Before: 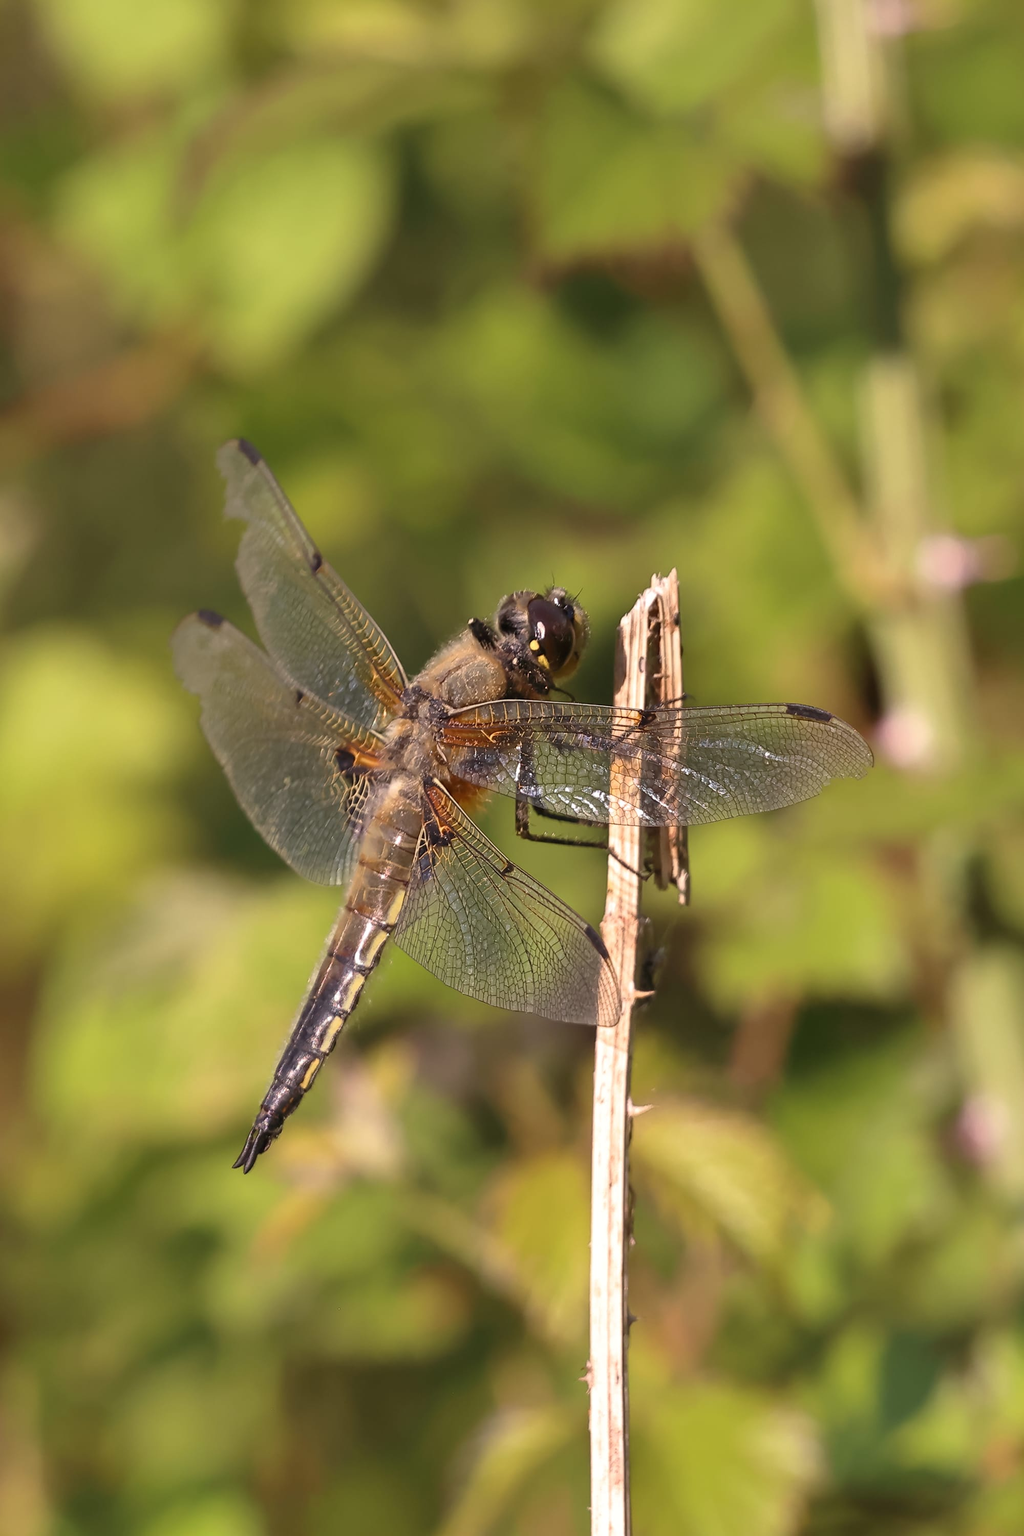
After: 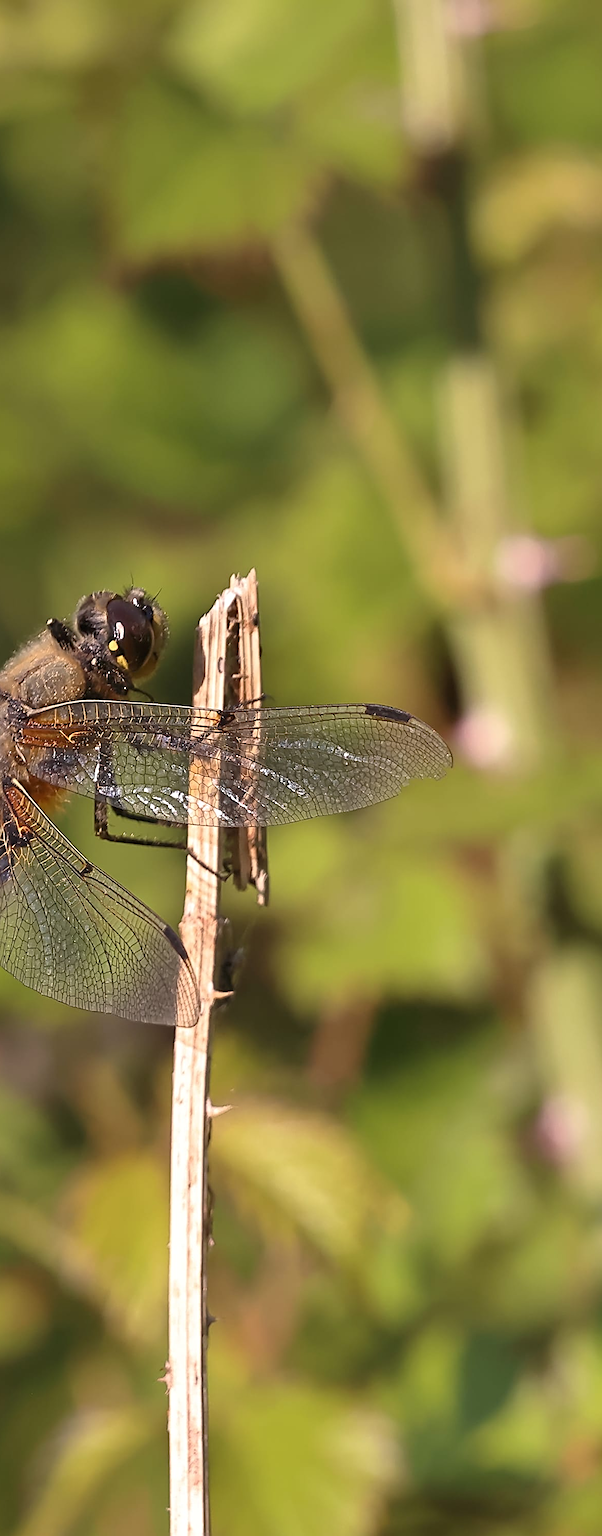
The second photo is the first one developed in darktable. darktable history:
sharpen: radius 2.559, amount 0.632
crop: left 41.19%
